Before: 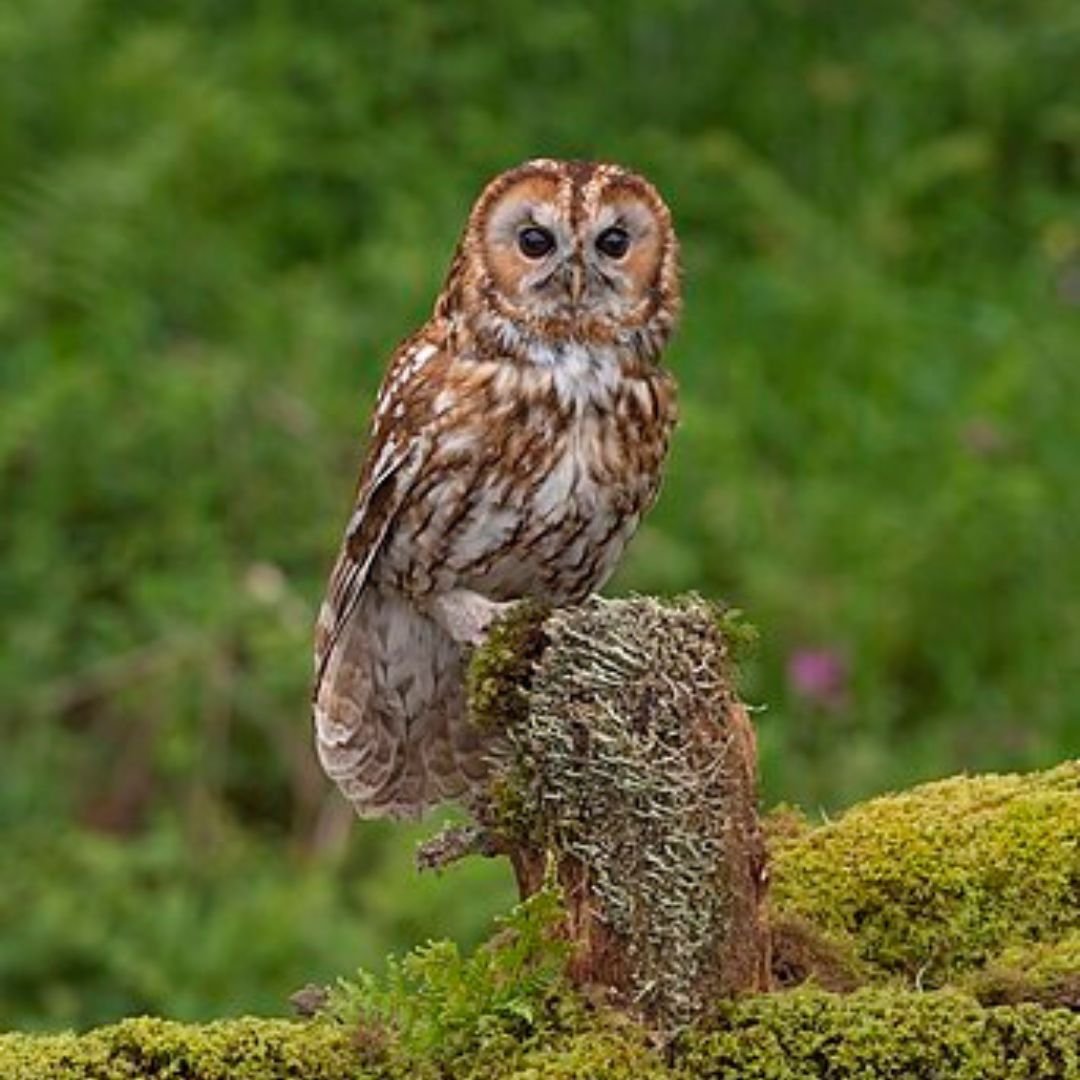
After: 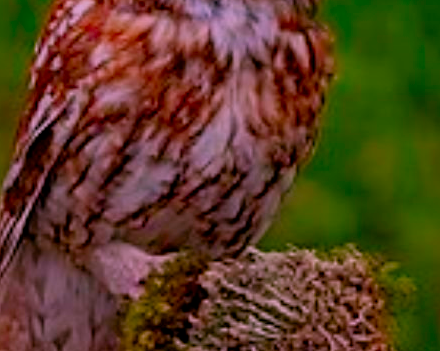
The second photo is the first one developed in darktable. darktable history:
crop: left 31.765%, top 32.16%, right 27.474%, bottom 35.264%
color correction: highlights a* 19.36, highlights b* -11.31, saturation 1.69
filmic rgb: middle gray luminance 28.86%, black relative exposure -10.4 EV, white relative exposure 5.49 EV, threshold 2.96 EV, target black luminance 0%, hardness 3.97, latitude 2.22%, contrast 1.13, highlights saturation mix 4.48%, shadows ↔ highlights balance 15.62%, add noise in highlights 0.001, preserve chrominance no, color science v3 (2019), use custom middle-gray values true, contrast in highlights soft, enable highlight reconstruction true
tone equalizer: -8 EV 0.265 EV, -7 EV 0.442 EV, -6 EV 0.391 EV, -5 EV 0.229 EV, -3 EV -0.272 EV, -2 EV -0.409 EV, -1 EV -0.415 EV, +0 EV -0.237 EV, edges refinement/feathering 500, mask exposure compensation -1.57 EV, preserve details no
